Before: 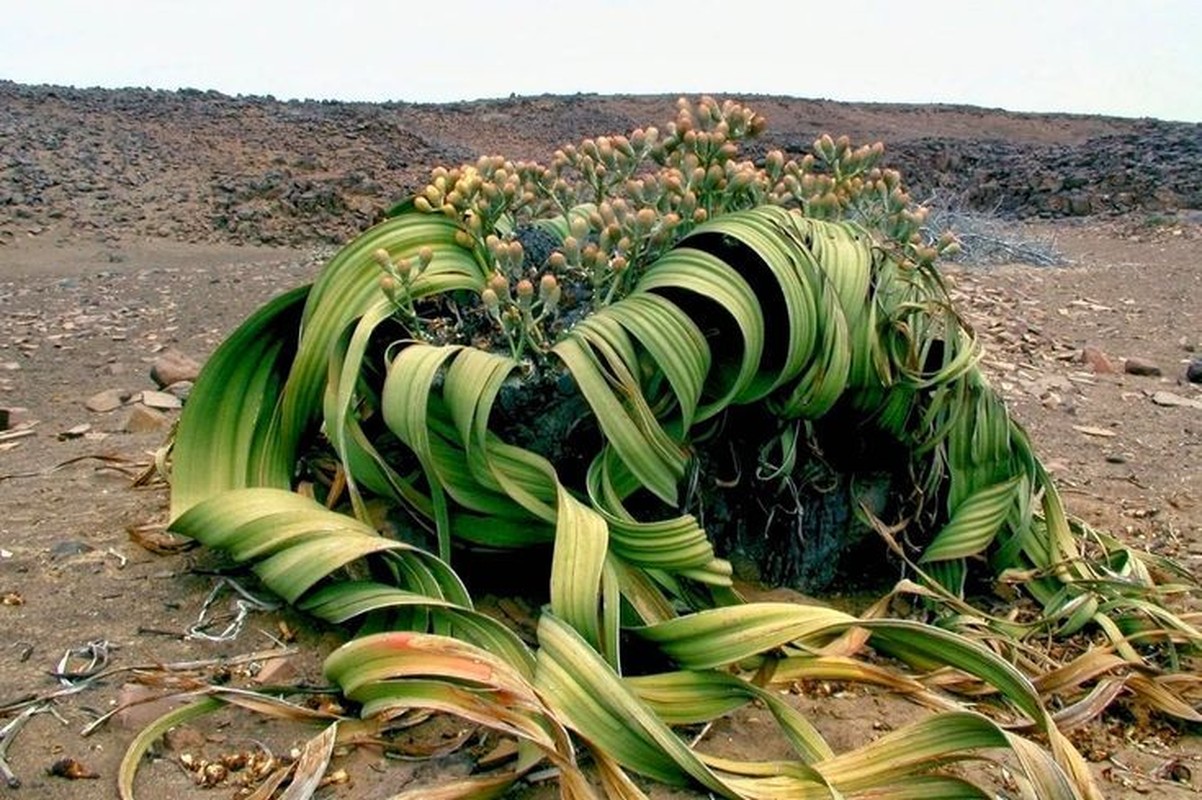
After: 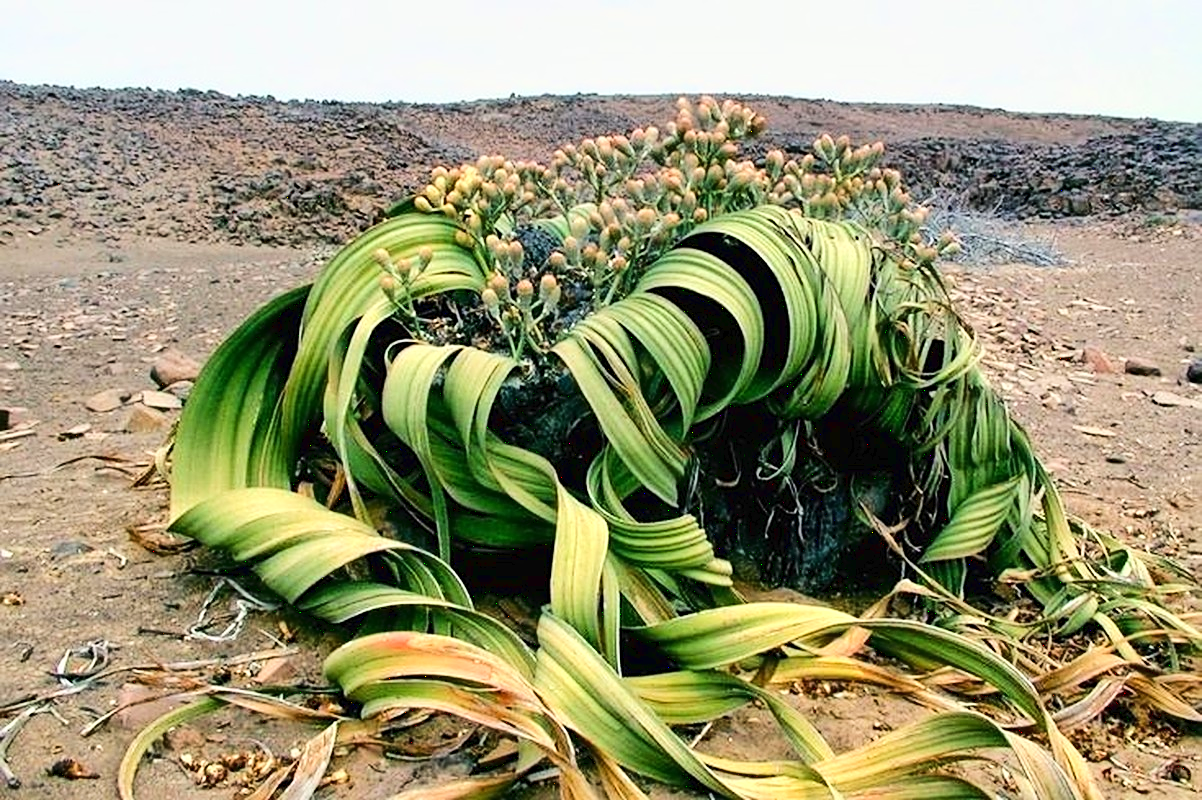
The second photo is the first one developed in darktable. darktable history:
sharpen: amount 0.462
tone equalizer: luminance estimator HSV value / RGB max
tone curve: curves: ch0 [(0, 0.014) (0.12, 0.096) (0.386, 0.49) (0.54, 0.684) (0.751, 0.855) (0.89, 0.943) (0.998, 0.989)]; ch1 [(0, 0) (0.133, 0.099) (0.437, 0.41) (0.5, 0.5) (0.517, 0.536) (0.548, 0.575) (0.582, 0.631) (0.627, 0.688) (0.836, 0.868) (1, 1)]; ch2 [(0, 0) (0.374, 0.341) (0.456, 0.443) (0.478, 0.49) (0.501, 0.5) (0.528, 0.538) (0.55, 0.6) (0.572, 0.63) (0.702, 0.765) (1, 1)]
